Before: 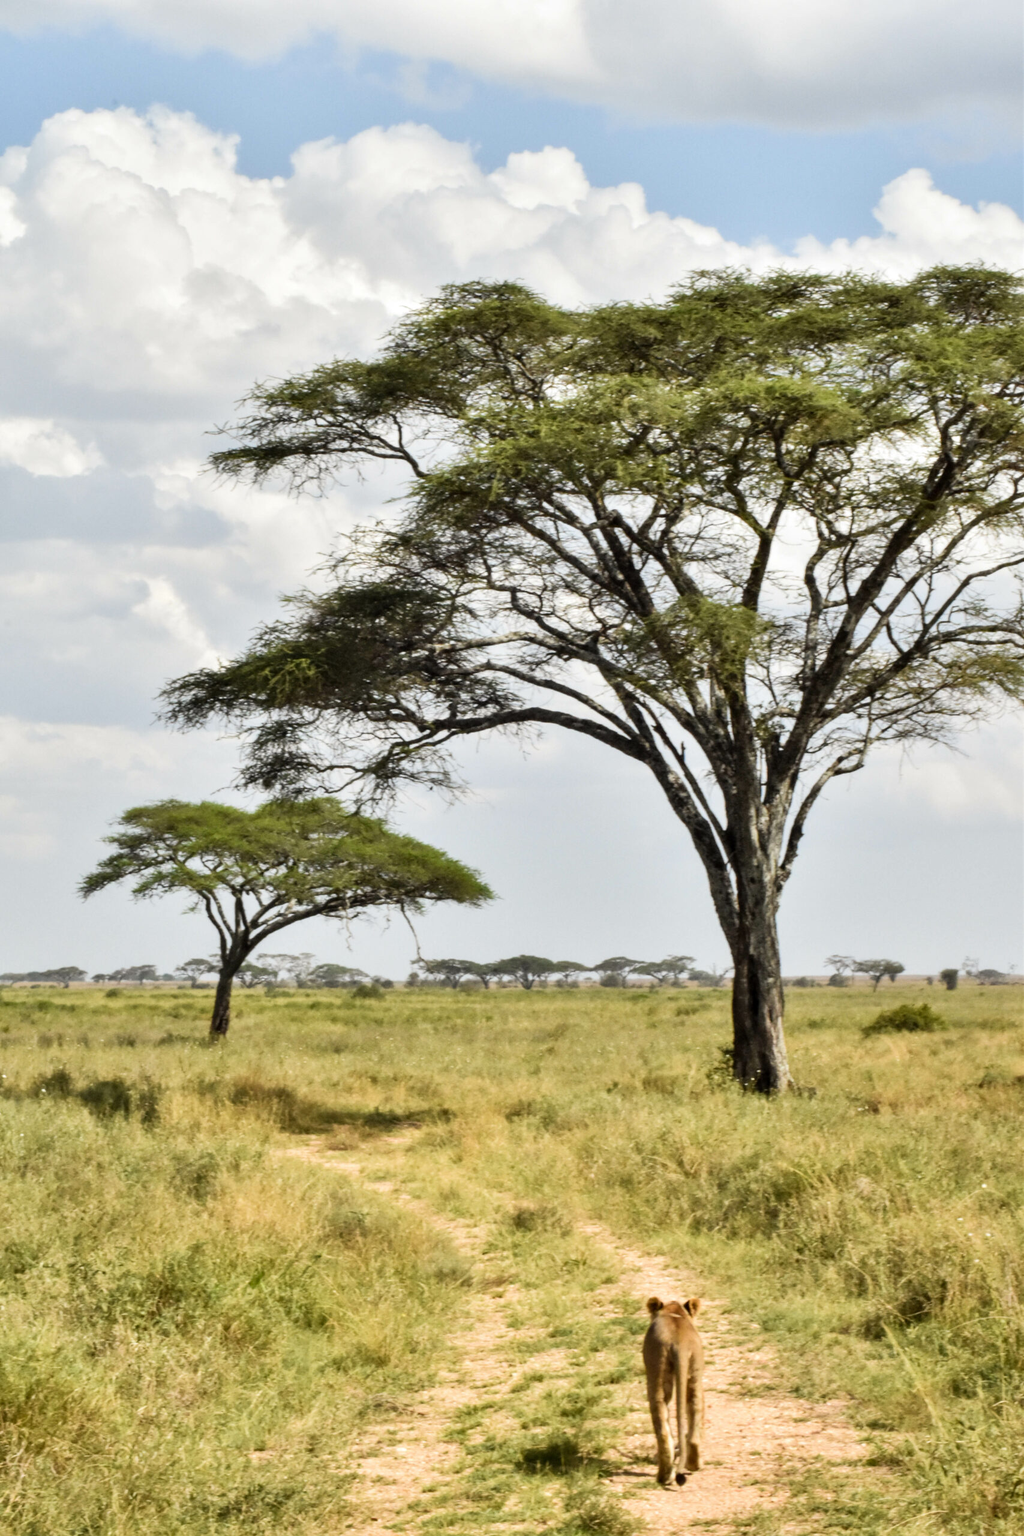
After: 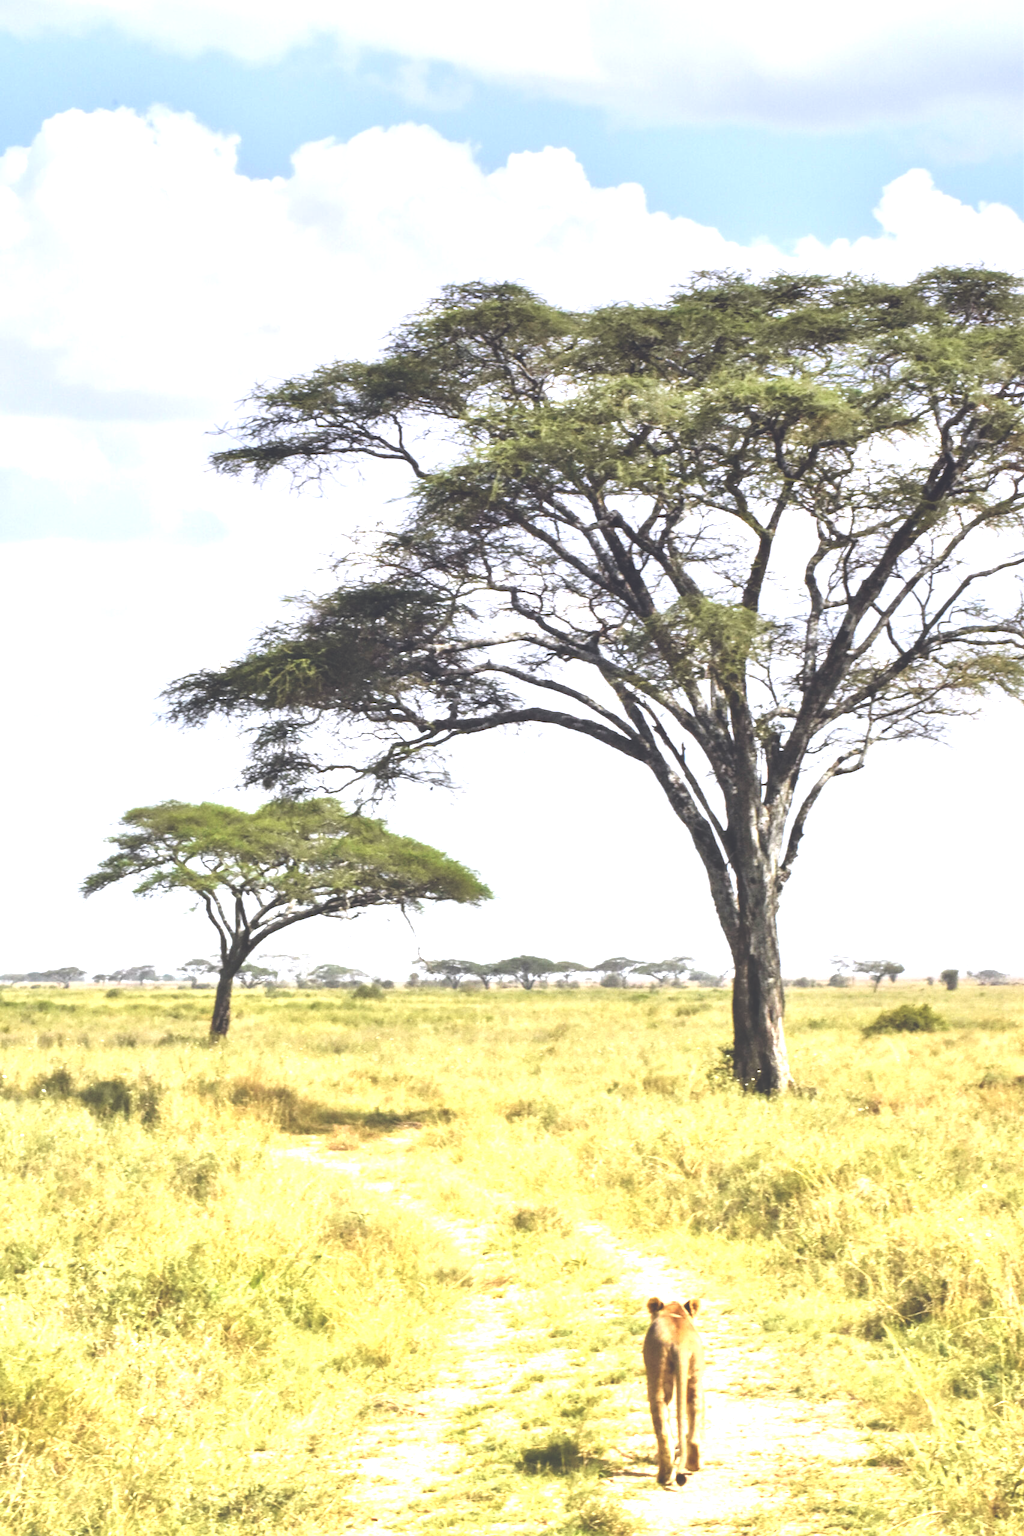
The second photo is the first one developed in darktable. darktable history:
exposure: black level correction -0.023, exposure 1.397 EV, compensate highlight preservation false
graduated density: hue 238.83°, saturation 50%
